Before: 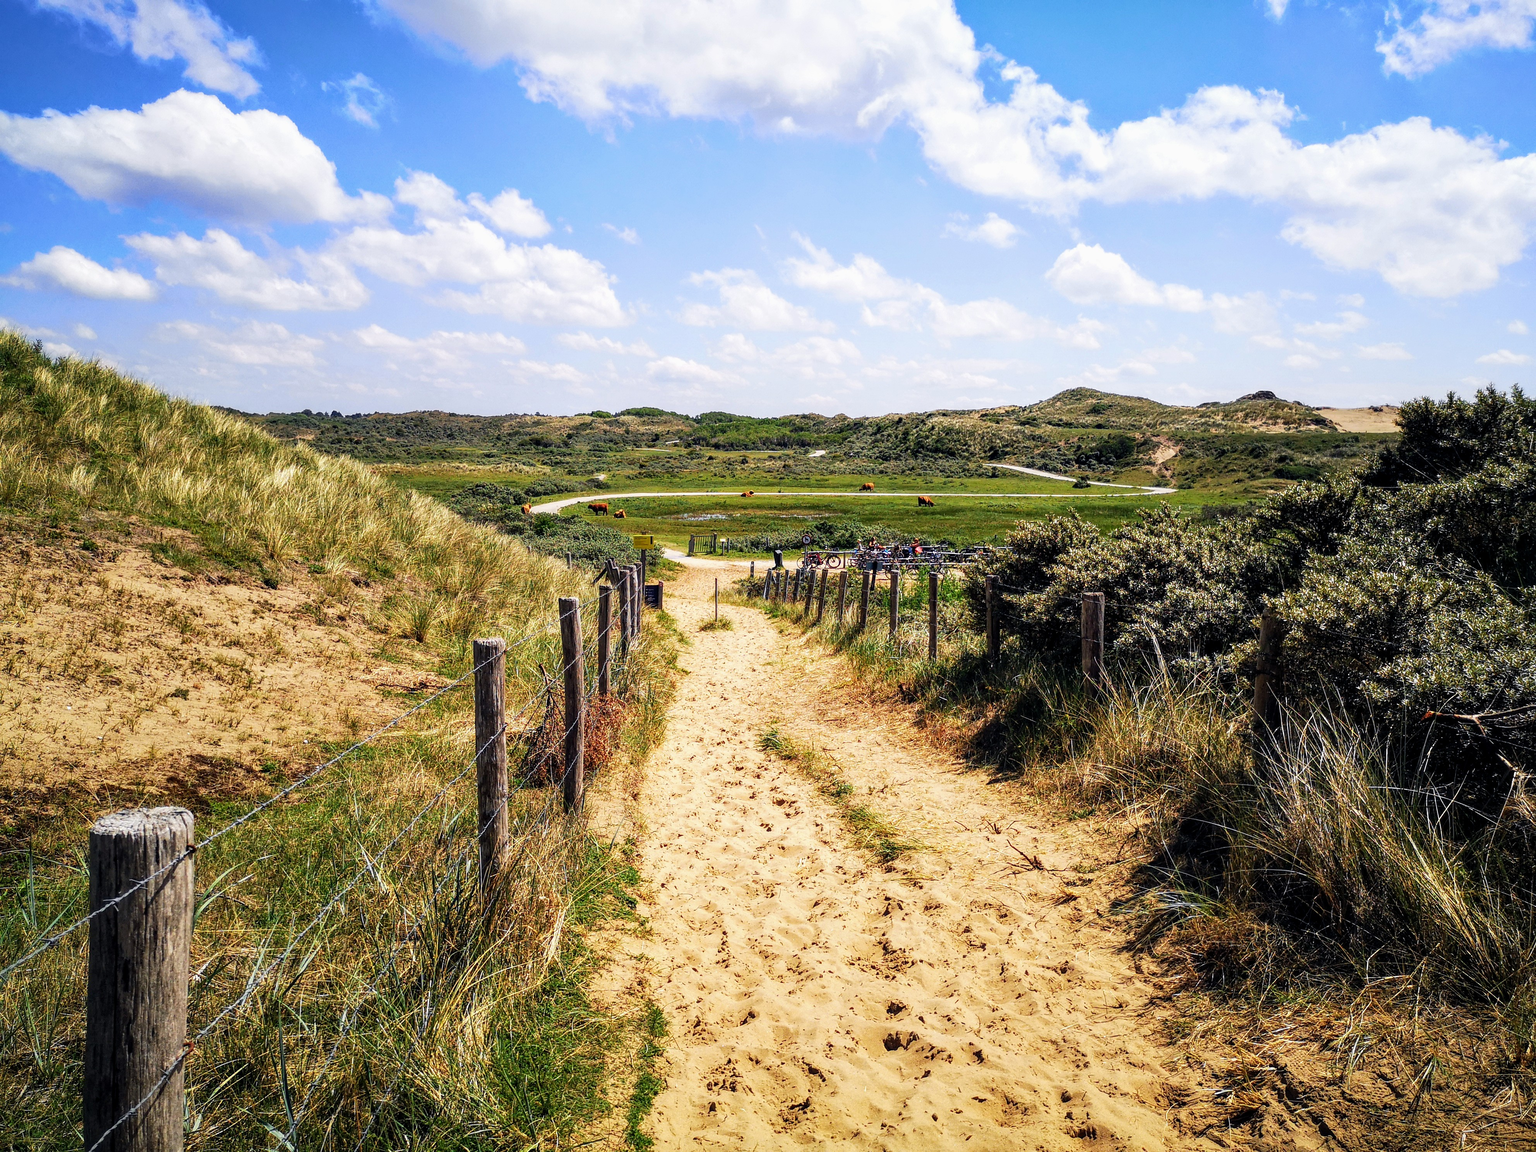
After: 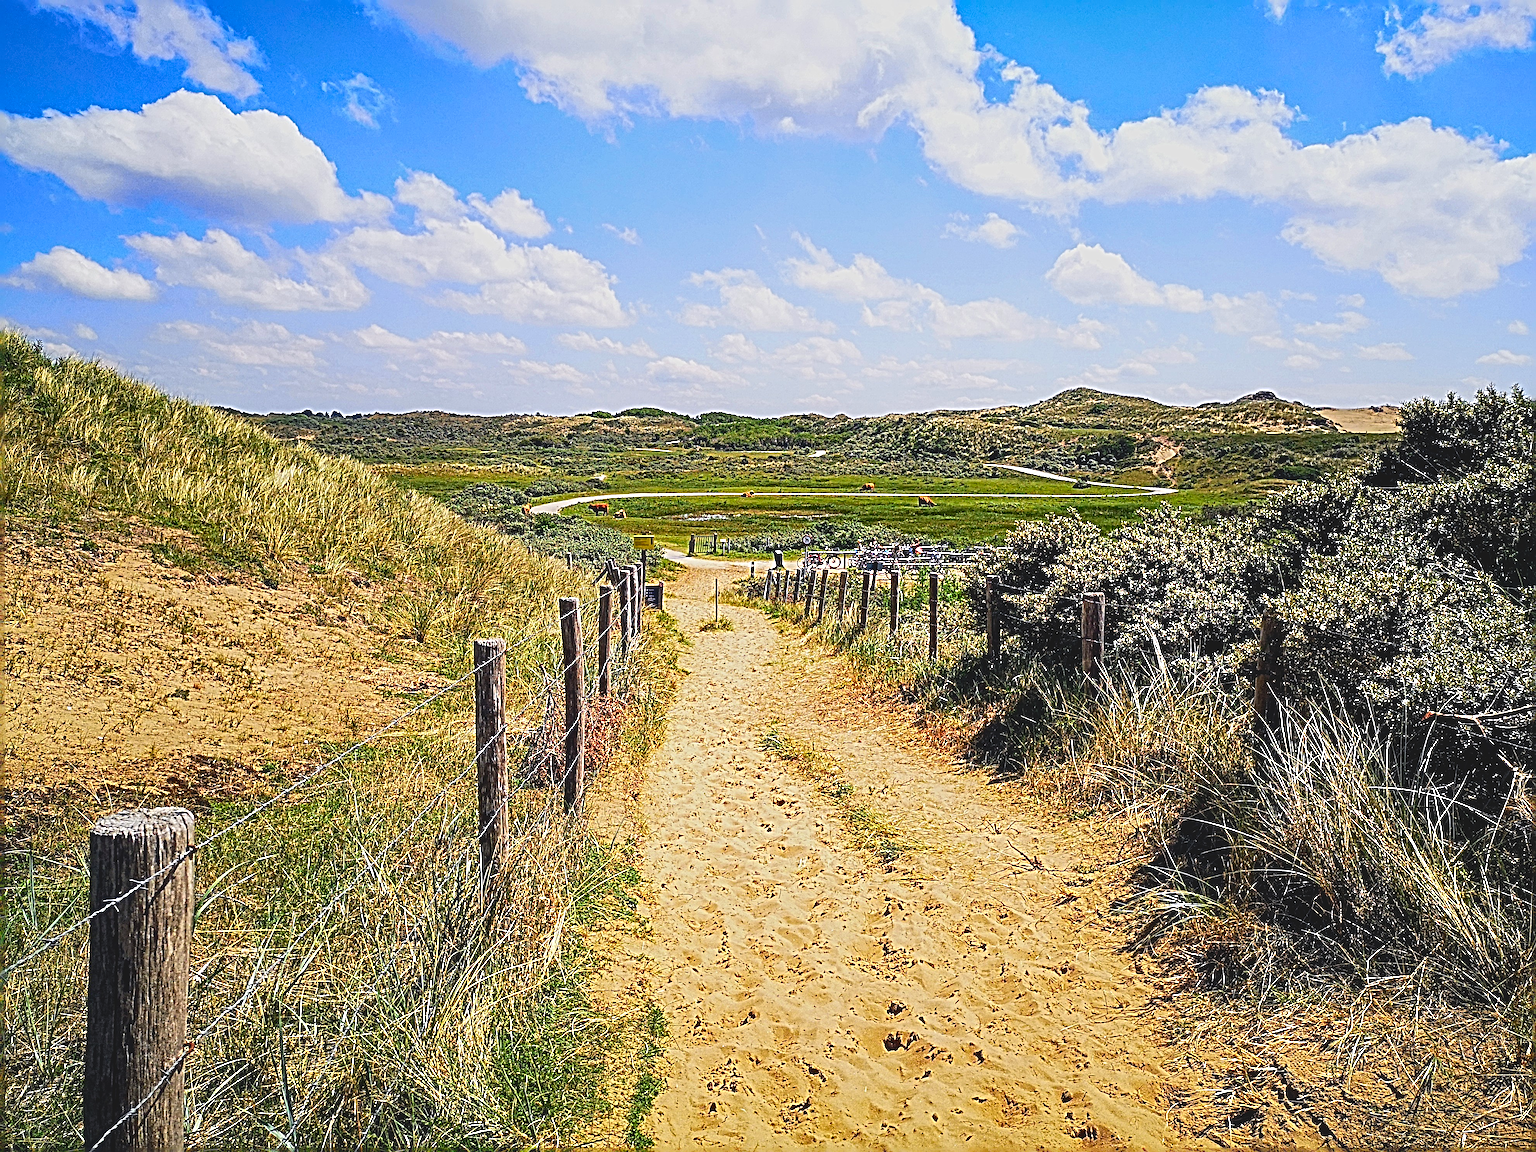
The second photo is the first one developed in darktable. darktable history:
exposure: compensate exposure bias true, compensate highlight preservation false
contrast brightness saturation: contrast -0.185, saturation 0.186
sharpen: radius 6.281, amount 1.79, threshold 0.049
